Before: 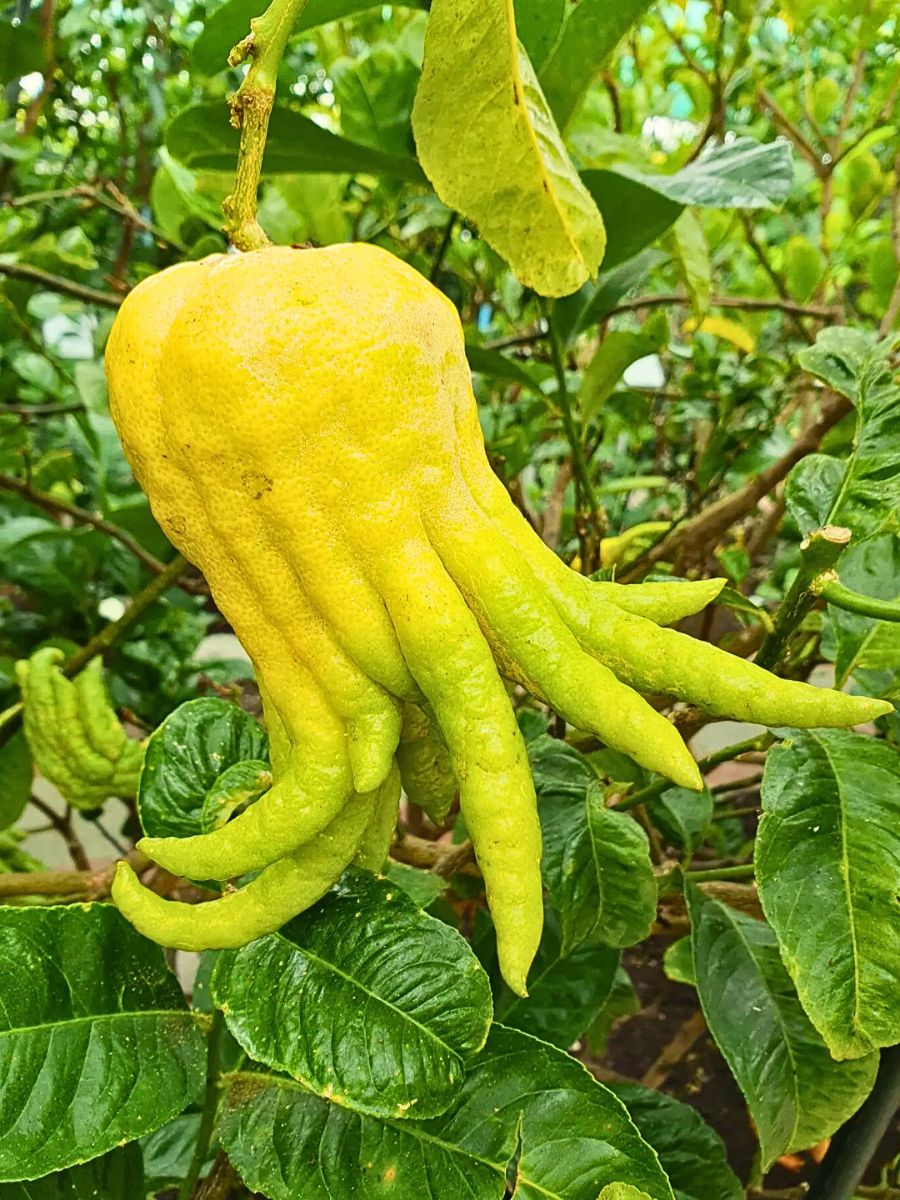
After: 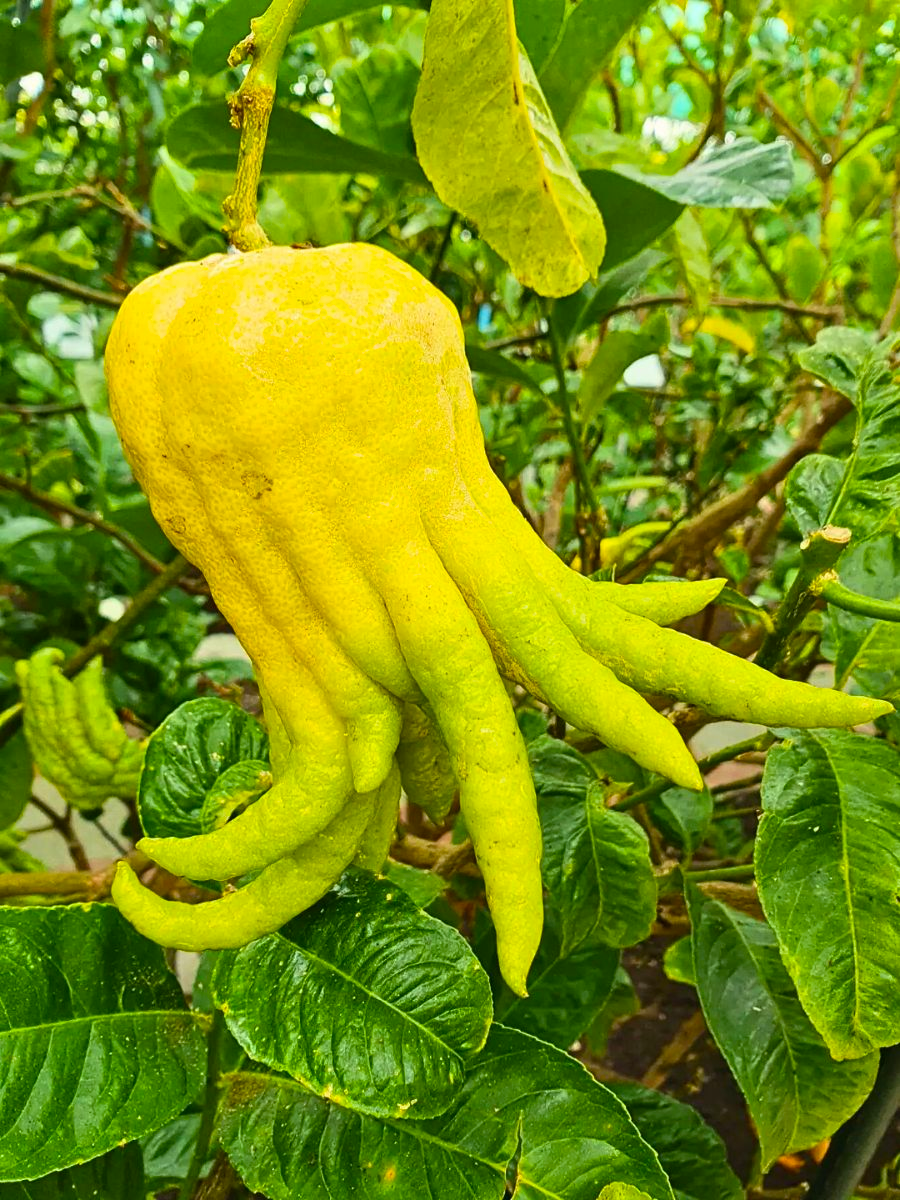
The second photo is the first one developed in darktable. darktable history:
color balance rgb: perceptual saturation grading › global saturation 19.415%, global vibrance 11.206%
